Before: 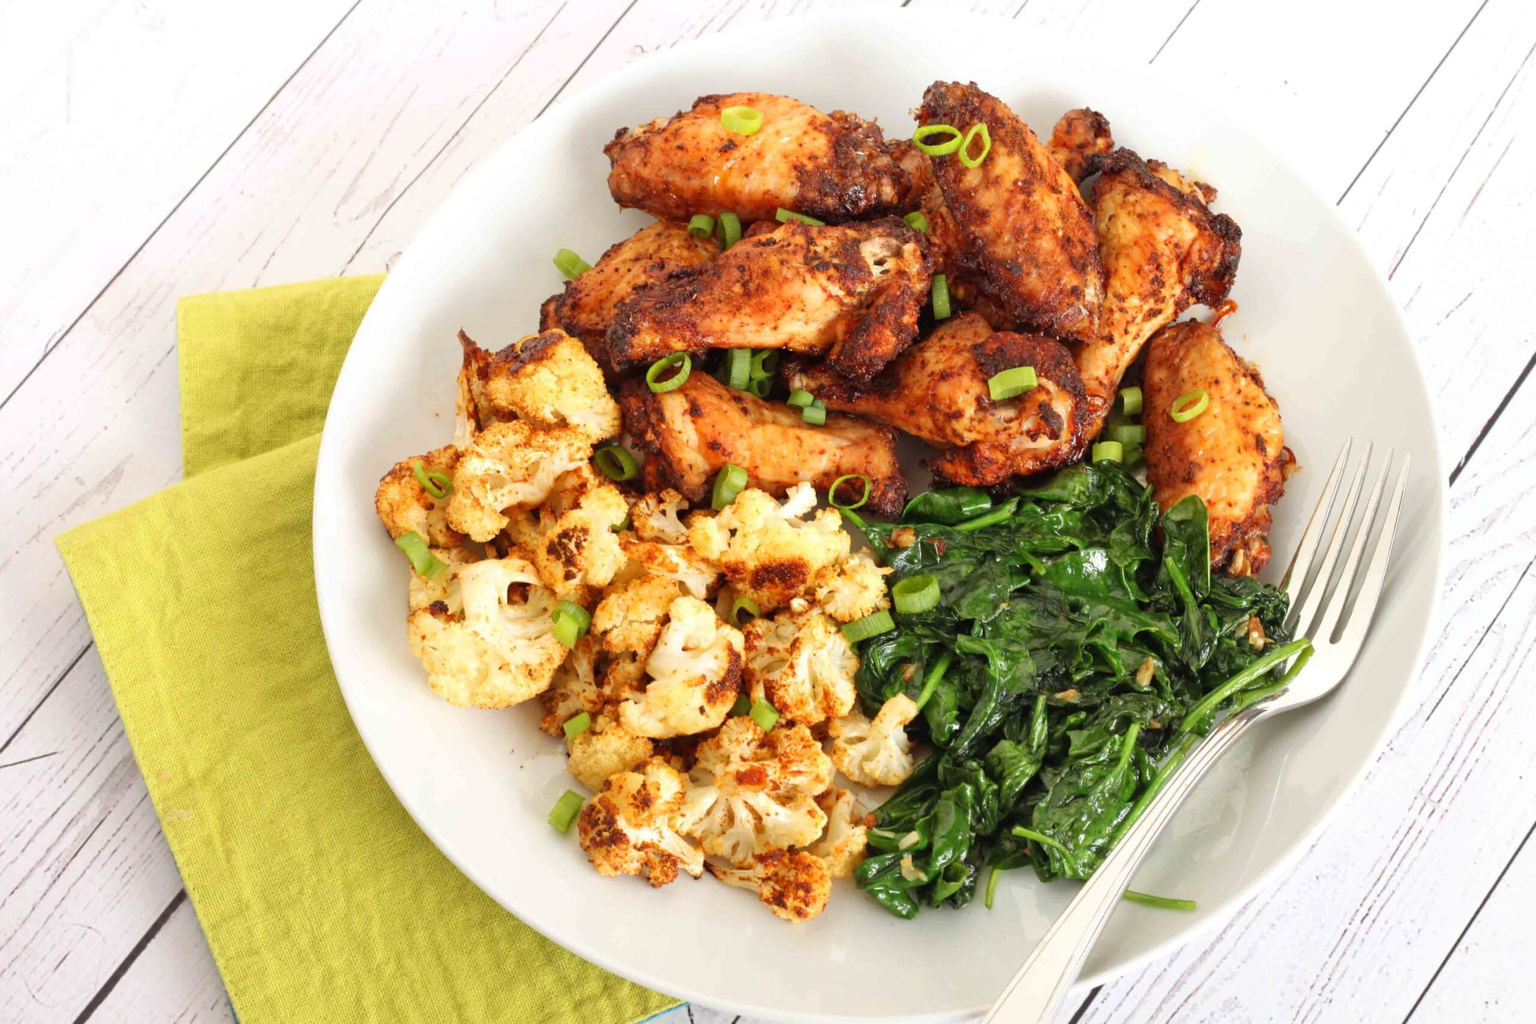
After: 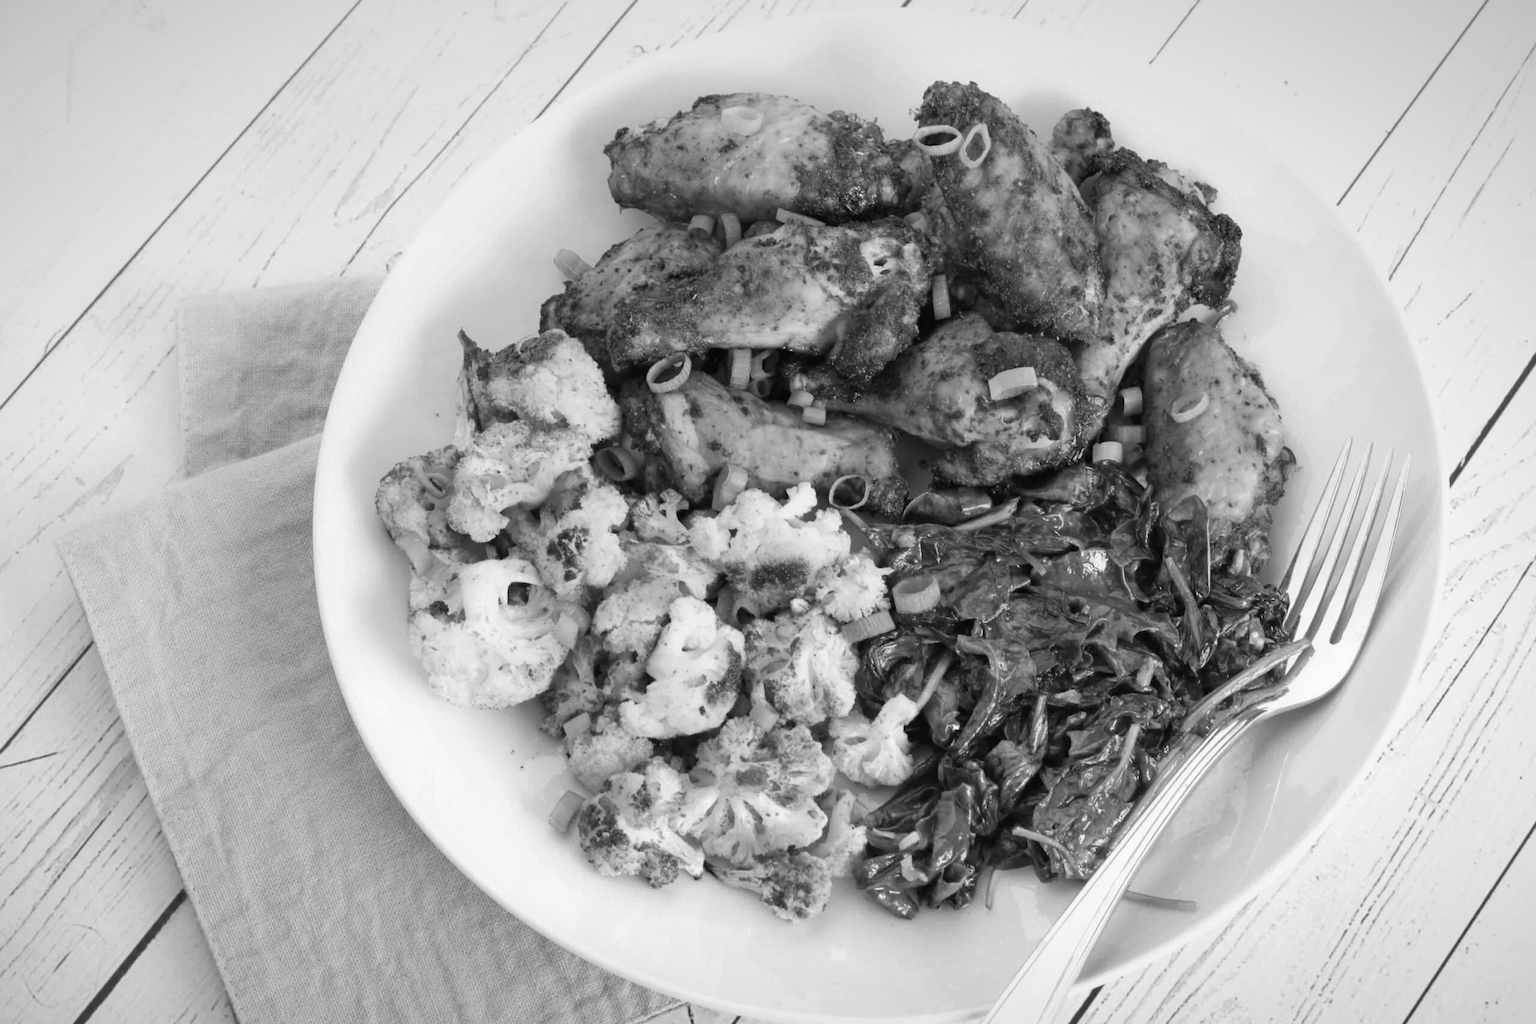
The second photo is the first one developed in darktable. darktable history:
vignetting: fall-off start 80.87%, fall-off radius 61.59%, brightness -0.384, saturation 0.007, center (0, 0.007), automatic ratio true, width/height ratio 1.418
monochrome: size 1
graduated density: density 0.38 EV, hardness 21%, rotation -6.11°, saturation 32%
